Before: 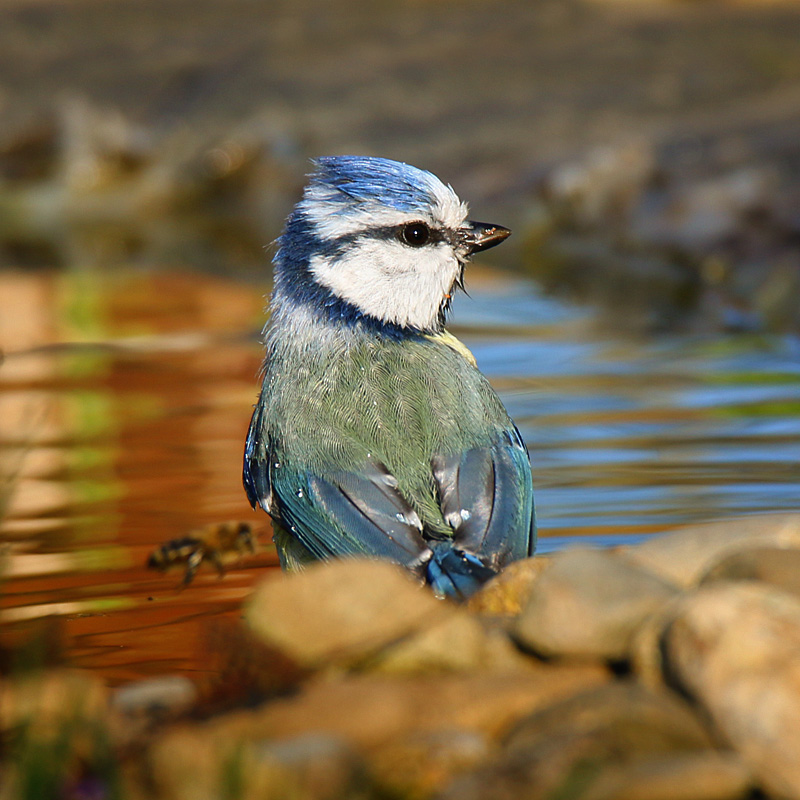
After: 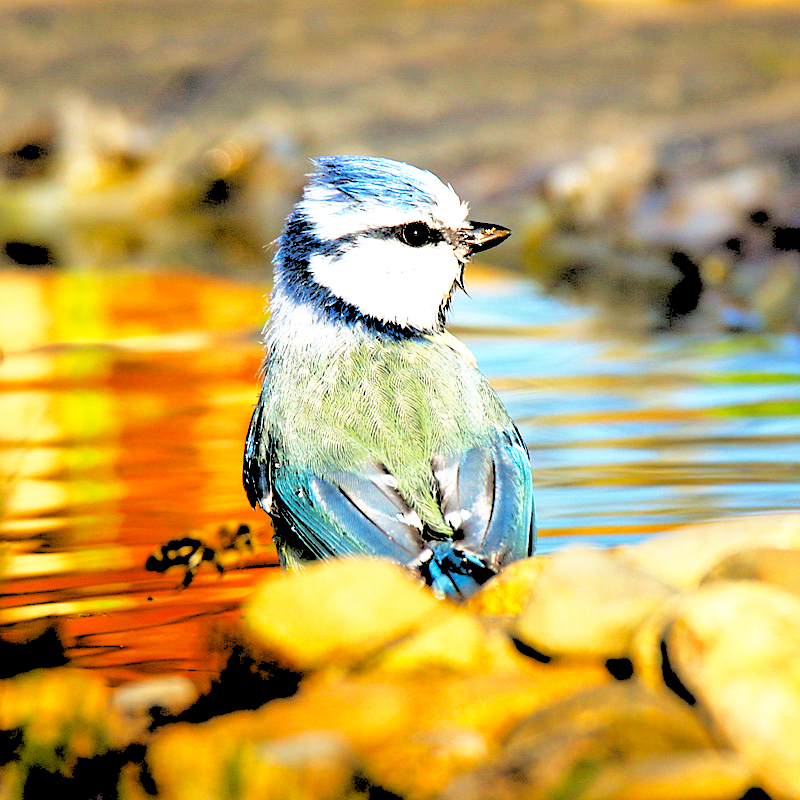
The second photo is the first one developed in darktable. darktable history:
base curve: curves: ch0 [(0, 0) (0.495, 0.917) (1, 1)], preserve colors none
rgb levels: levels [[0.027, 0.429, 0.996], [0, 0.5, 1], [0, 0.5, 1]]
shadows and highlights: shadows 10, white point adjustment 1, highlights -40
color balance: contrast 6.48%, output saturation 113.3%
